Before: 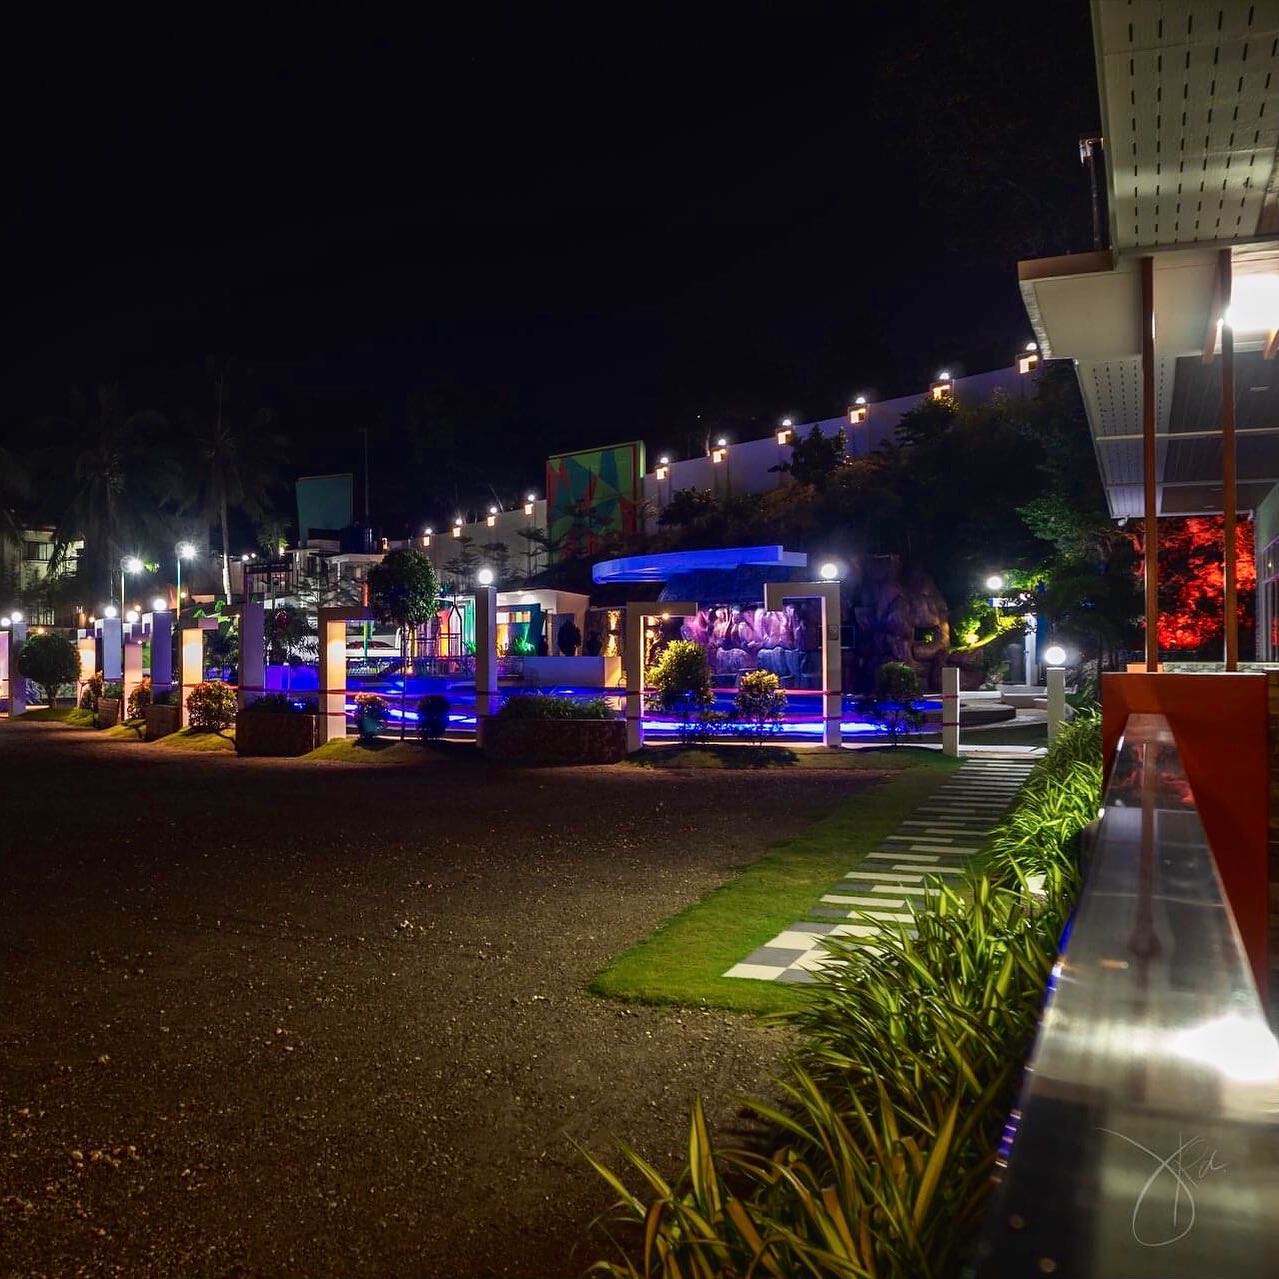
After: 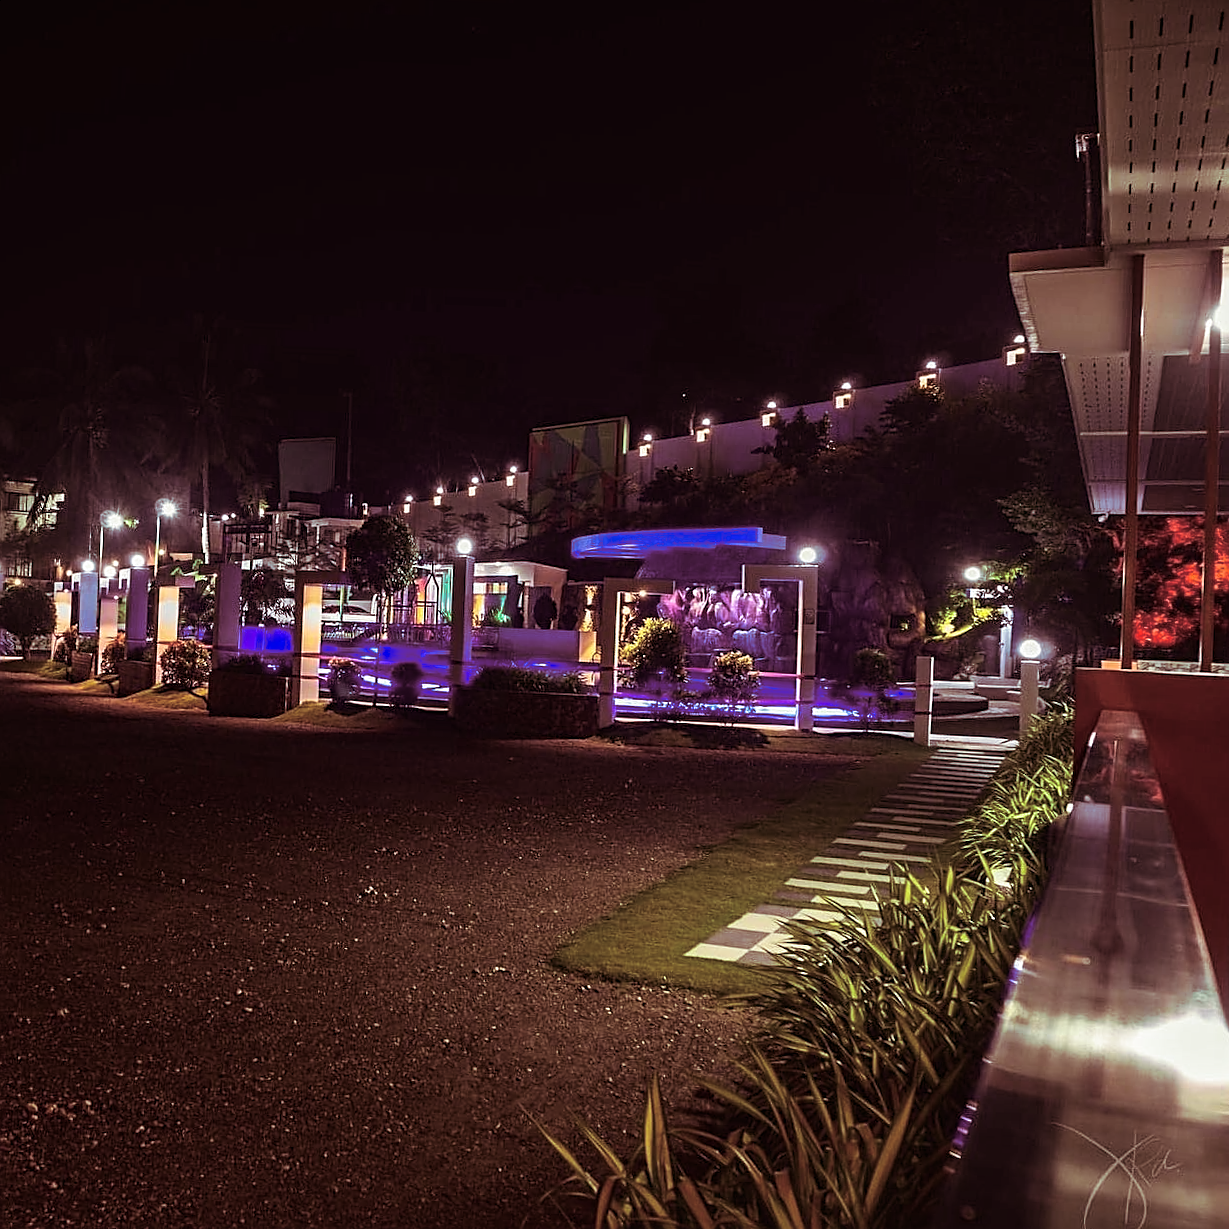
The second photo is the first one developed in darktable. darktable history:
split-toning: on, module defaults
crop and rotate: angle -2.38°
sharpen: on, module defaults
